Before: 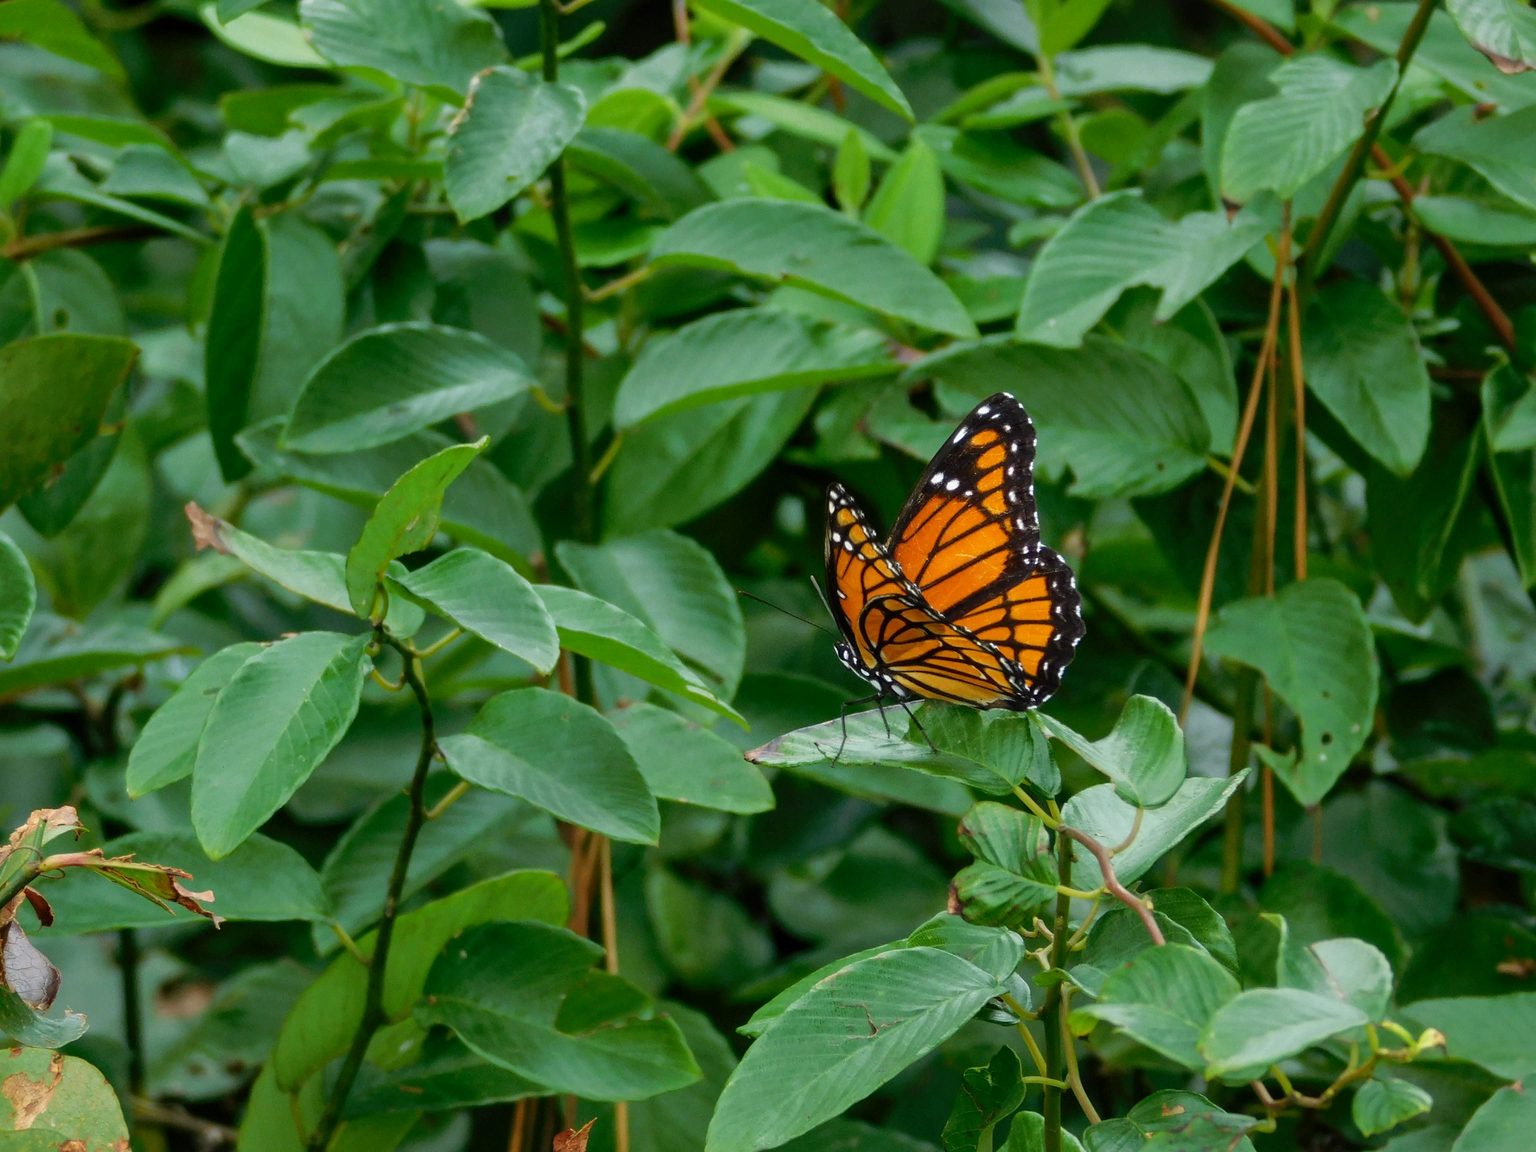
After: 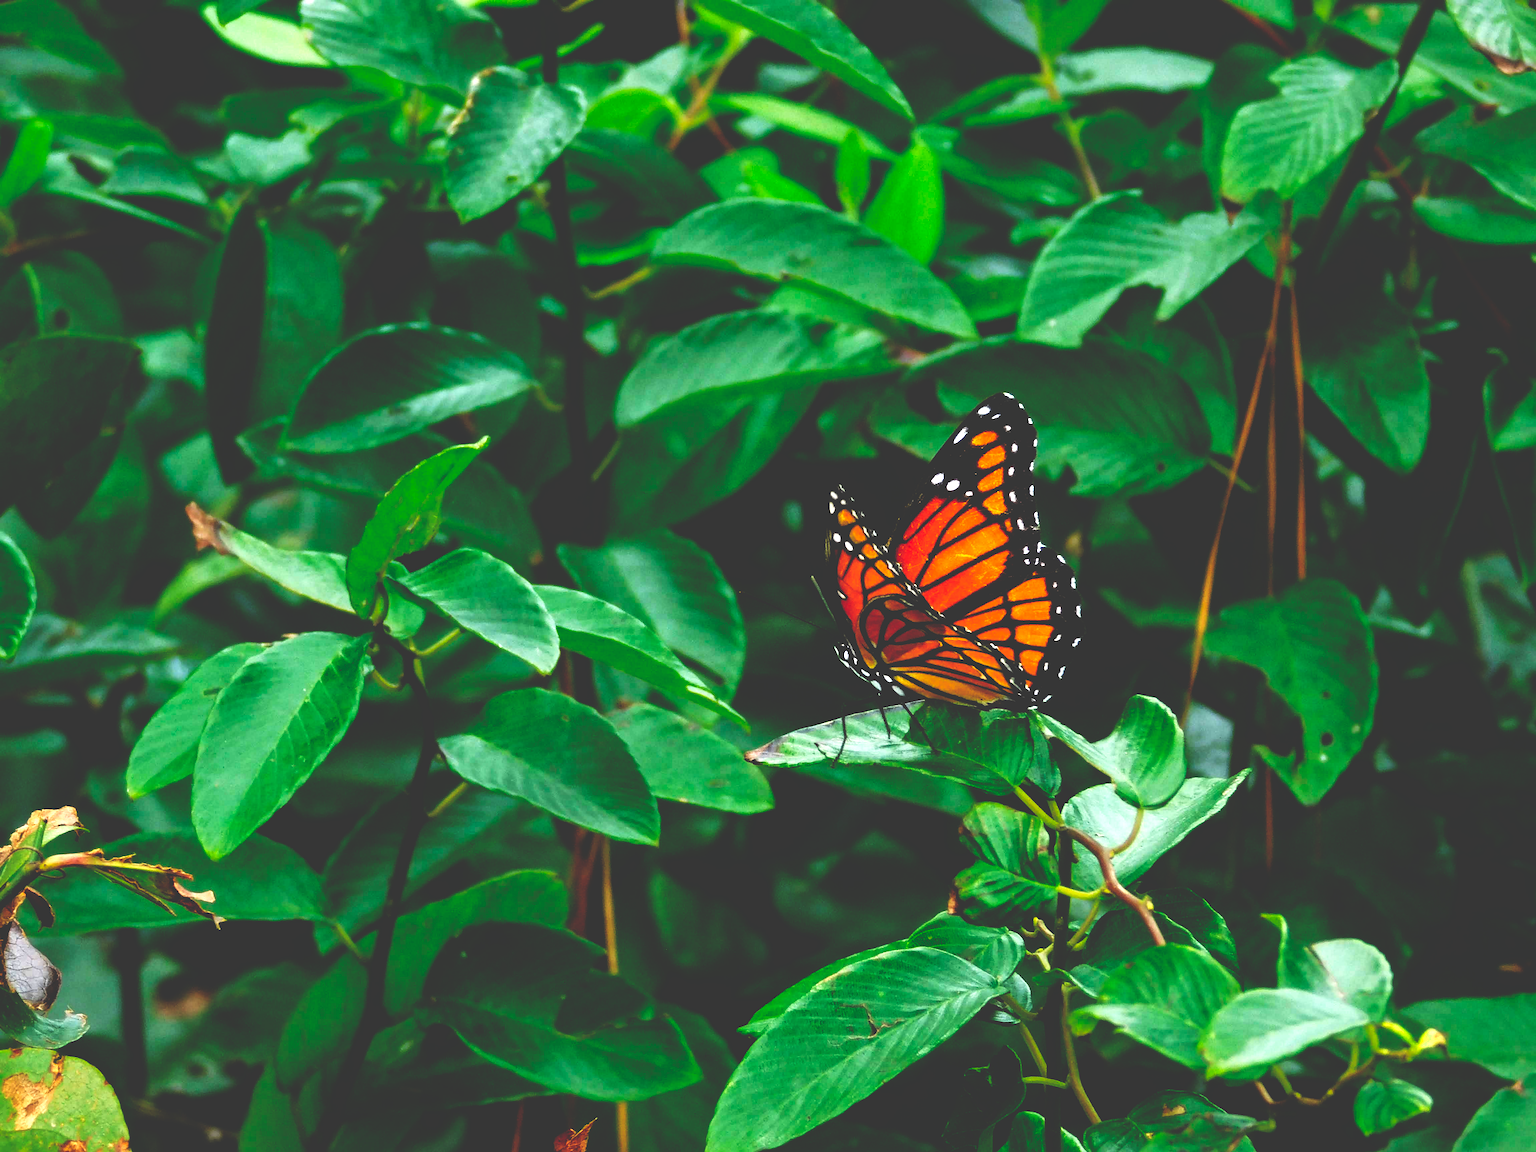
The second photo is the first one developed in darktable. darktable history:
exposure: black level correction 0.001, exposure 0.5 EV, compensate exposure bias true, compensate highlight preservation false
base curve: curves: ch0 [(0, 0.036) (0.083, 0.04) (0.804, 1)], preserve colors none
